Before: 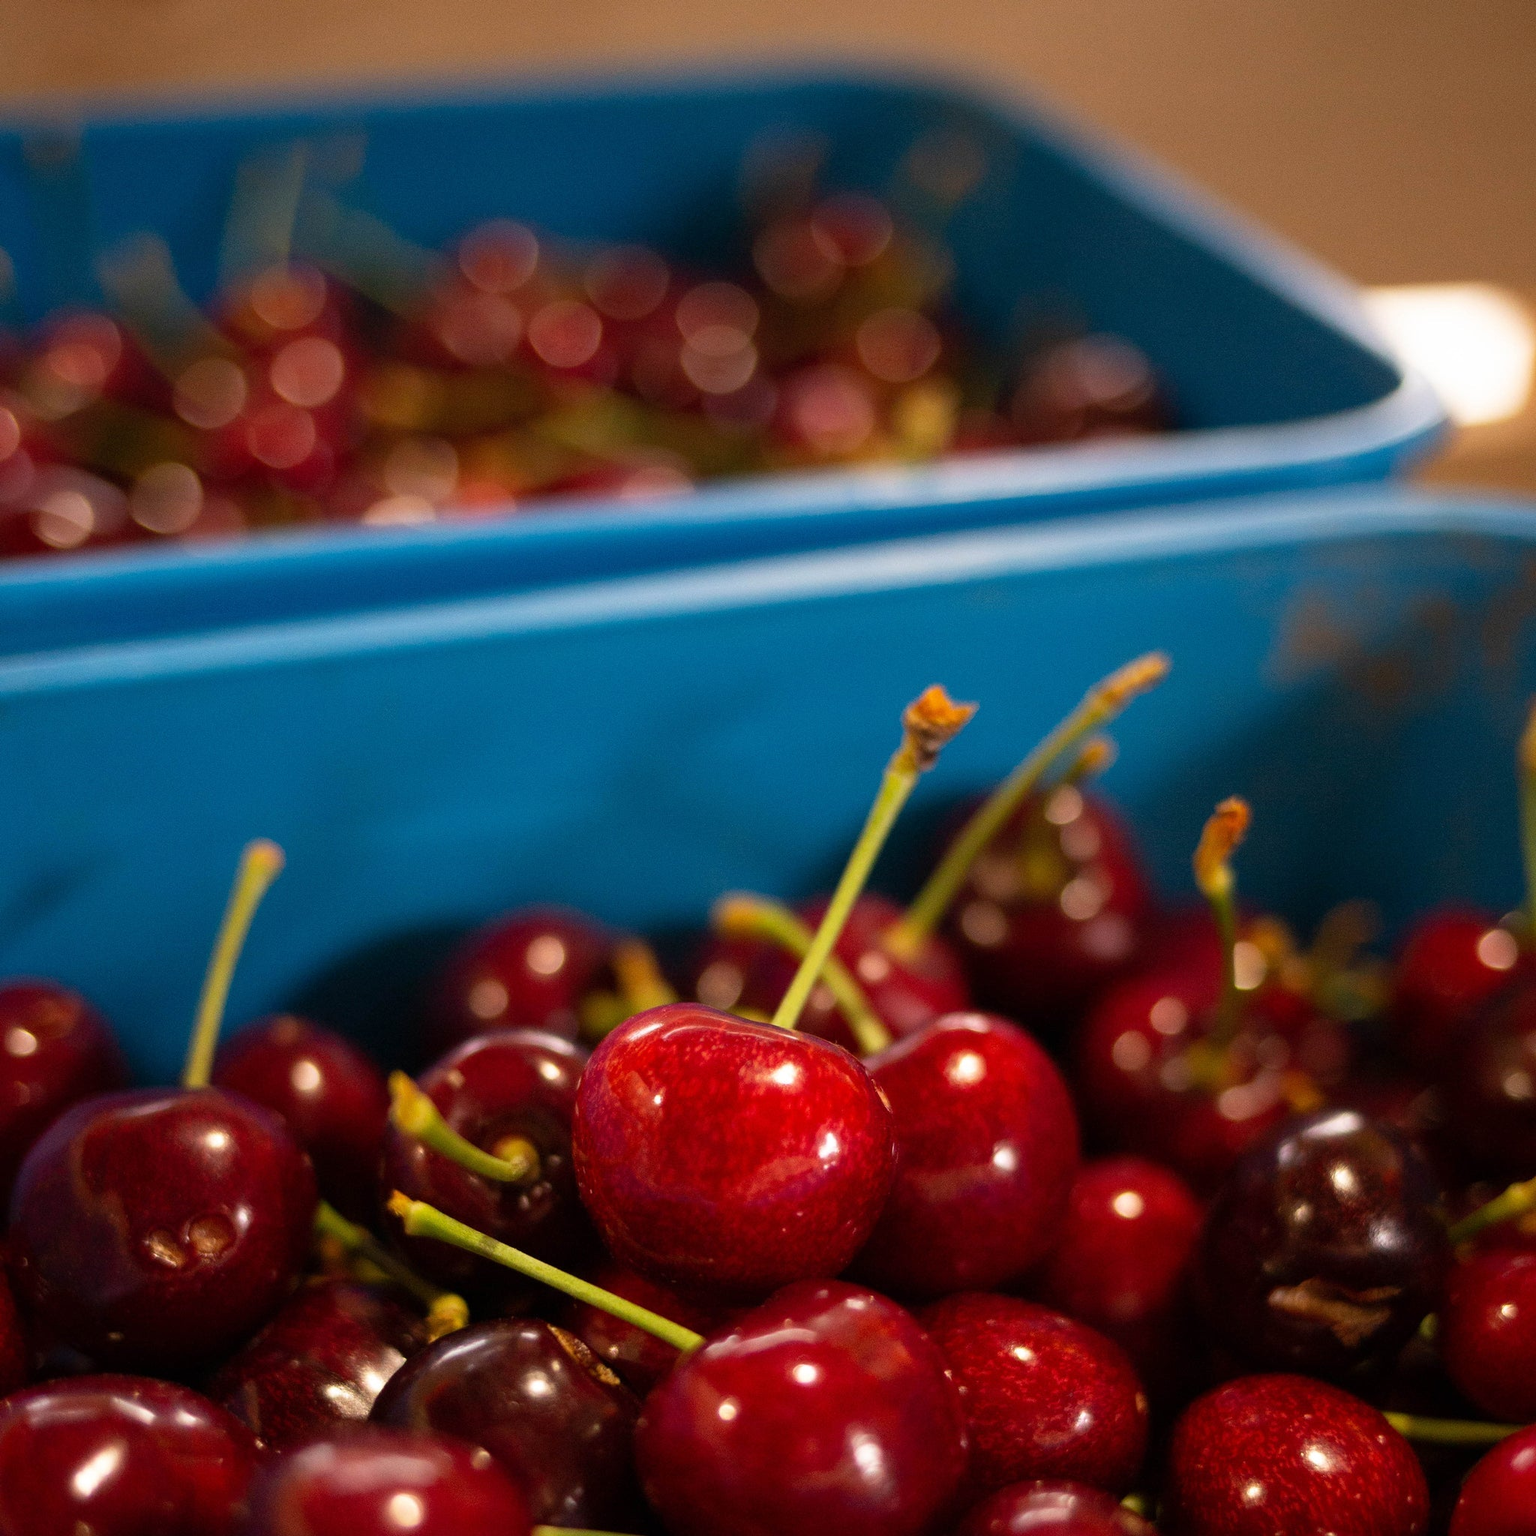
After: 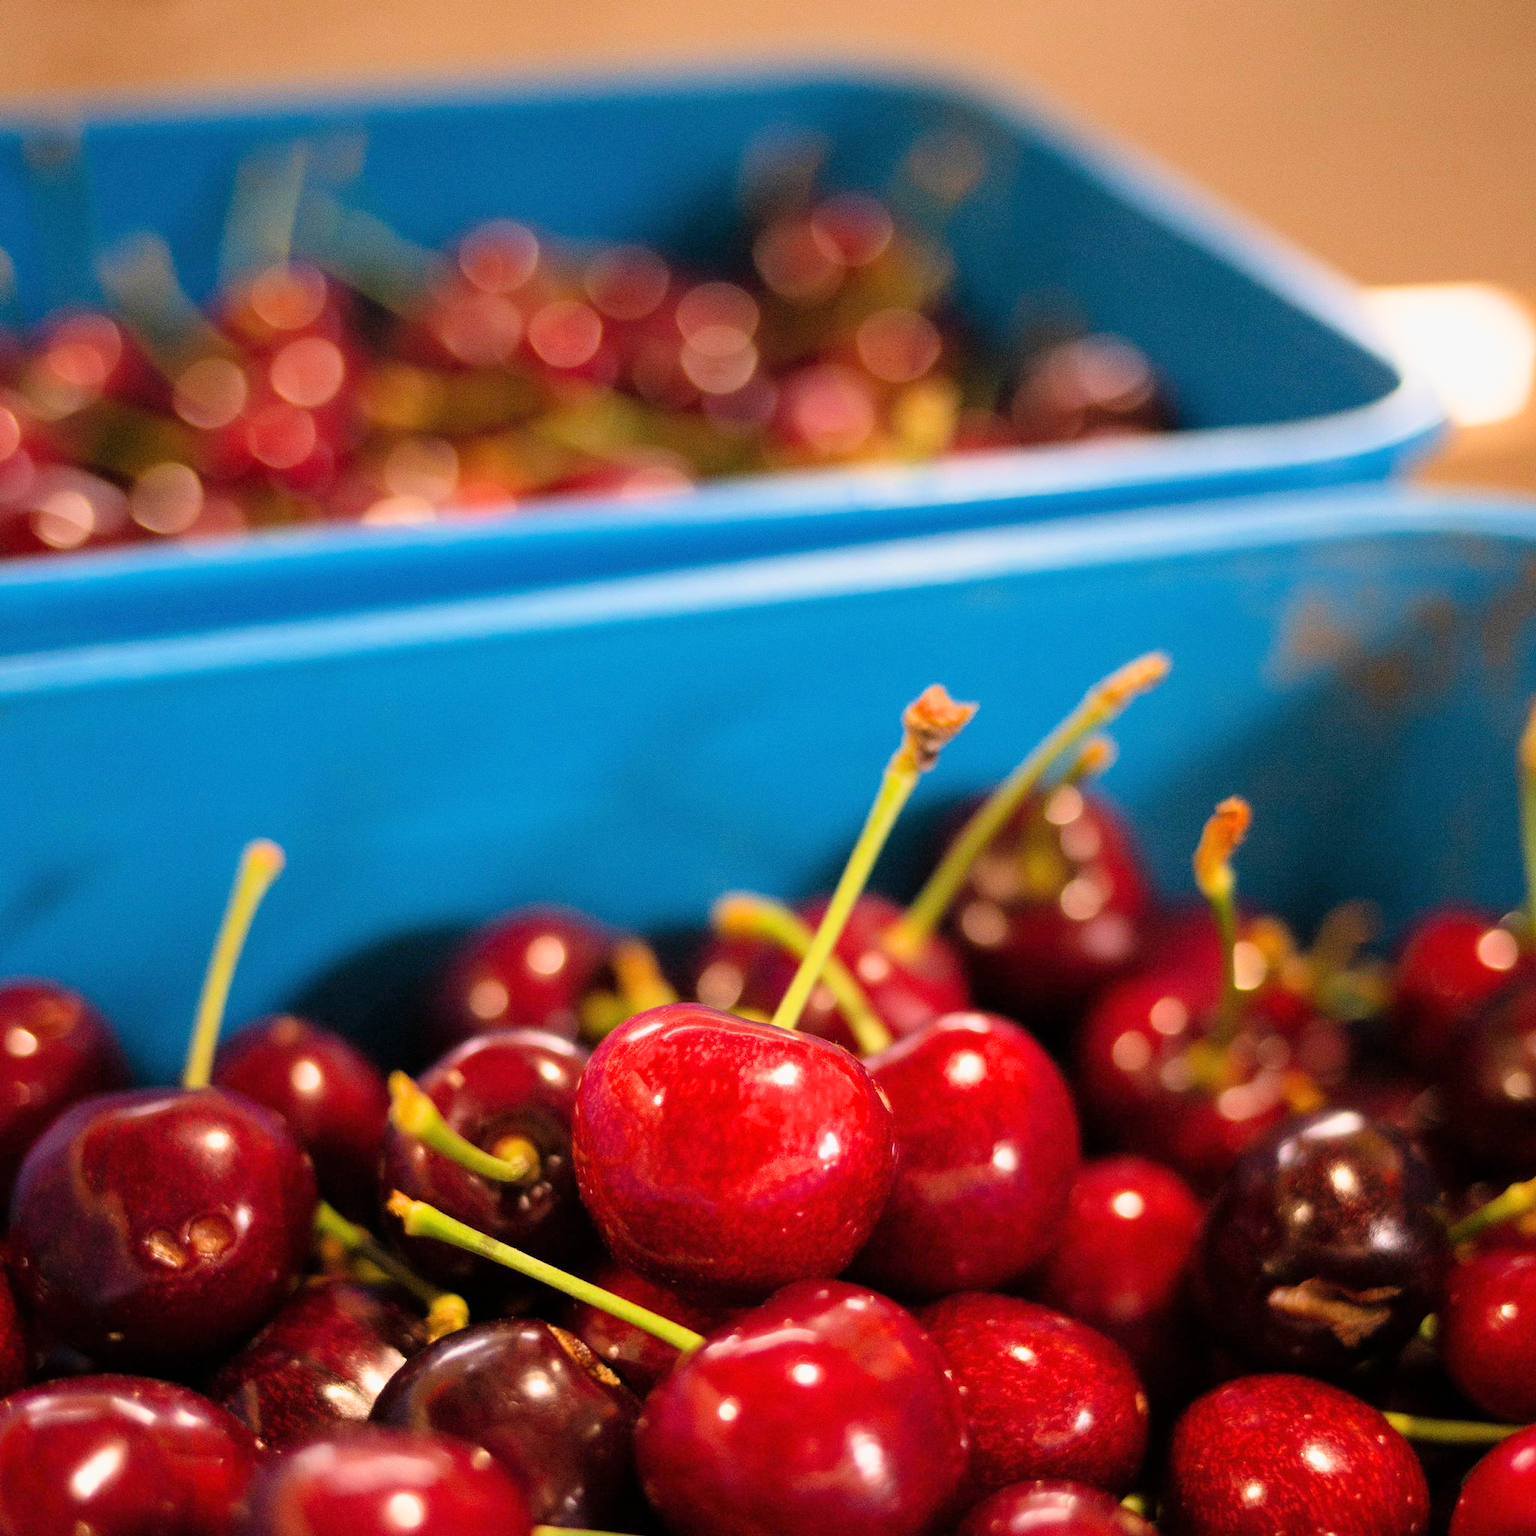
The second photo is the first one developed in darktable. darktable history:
exposure: black level correction 0, exposure 1.4 EV, compensate highlight preservation false
filmic rgb: black relative exposure -8.42 EV, white relative exposure 4.68 EV, hardness 3.82, color science v6 (2022)
